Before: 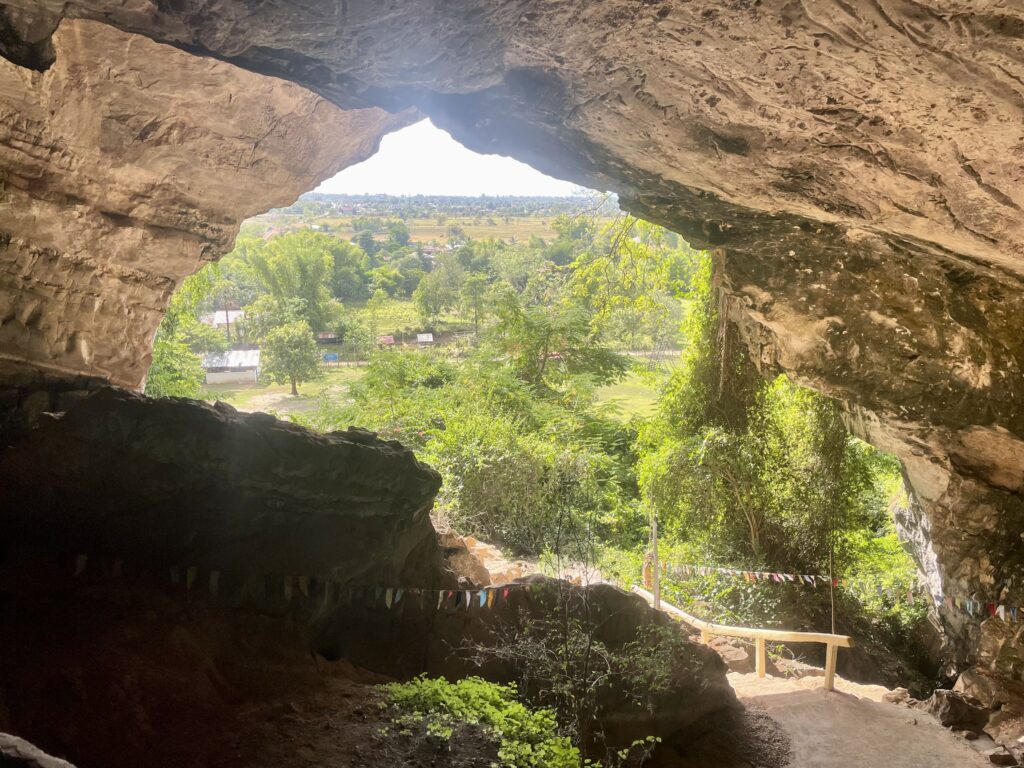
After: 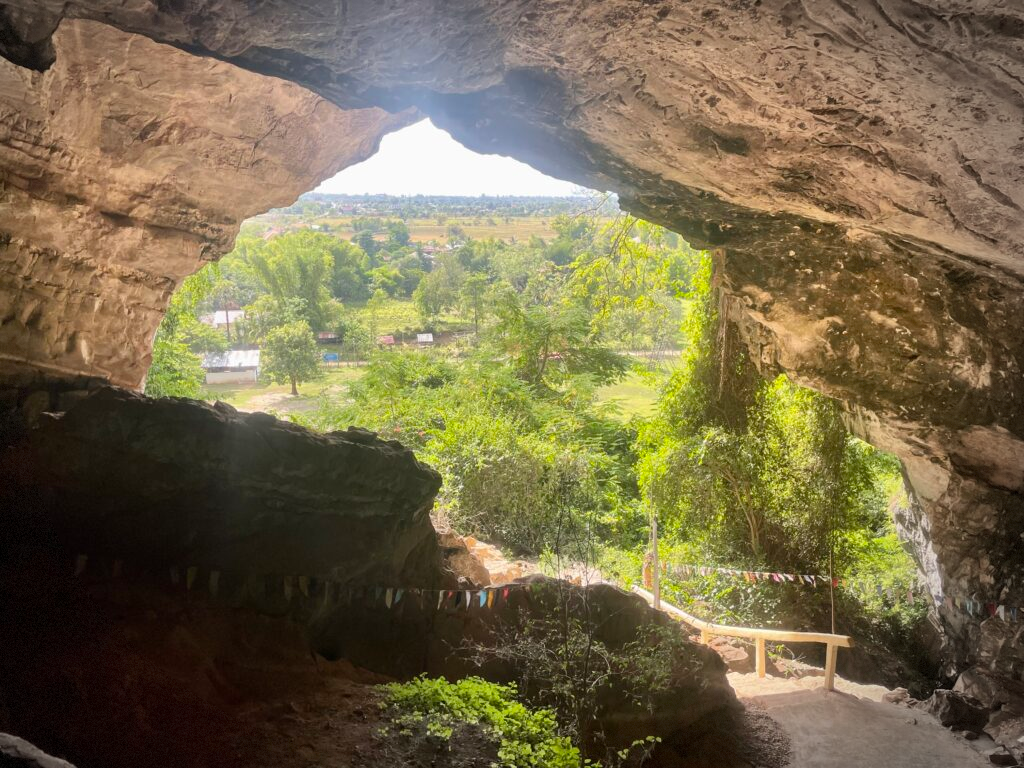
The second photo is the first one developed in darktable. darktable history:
vignetting: center (-0.15, 0.02), width/height ratio 1.09, dithering 8-bit output
